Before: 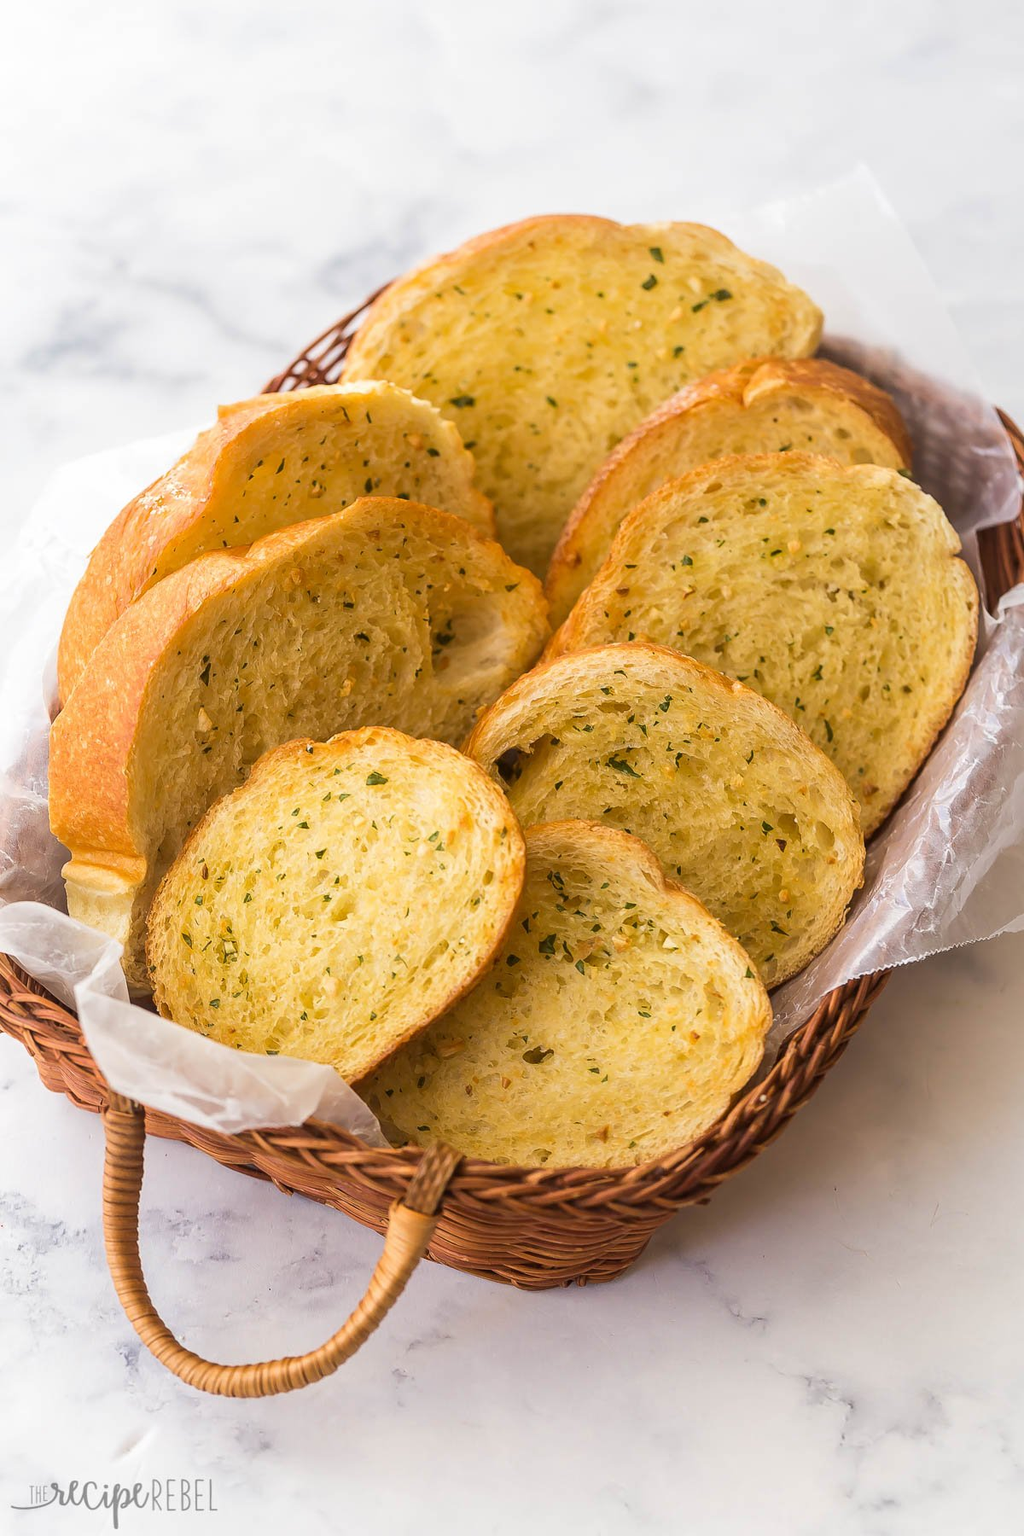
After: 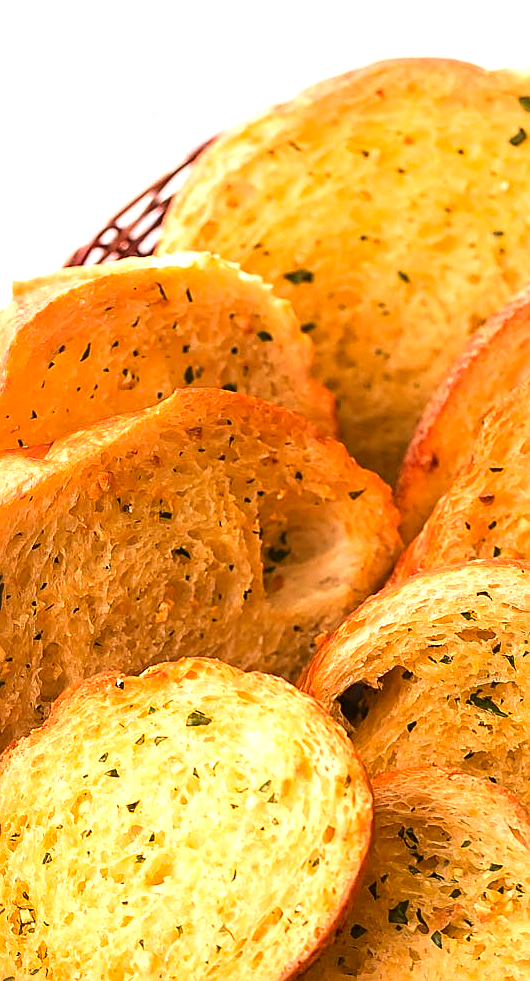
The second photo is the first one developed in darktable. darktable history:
crop: left 20.3%, top 10.799%, right 35.494%, bottom 34.679%
color zones: curves: ch1 [(0.24, 0.629) (0.75, 0.5)]; ch2 [(0.255, 0.454) (0.745, 0.491)]
tone equalizer: -8 EV -0.753 EV, -7 EV -0.675 EV, -6 EV -0.632 EV, -5 EV -0.376 EV, -3 EV 0.4 EV, -2 EV 0.6 EV, -1 EV 0.699 EV, +0 EV 0.729 EV, edges refinement/feathering 500, mask exposure compensation -1.57 EV, preserve details no
contrast equalizer: octaves 7, y [[0.5, 0.5, 0.472, 0.5, 0.5, 0.5], [0.5 ×6], [0.5 ×6], [0 ×6], [0 ×6]]
sharpen: on, module defaults
